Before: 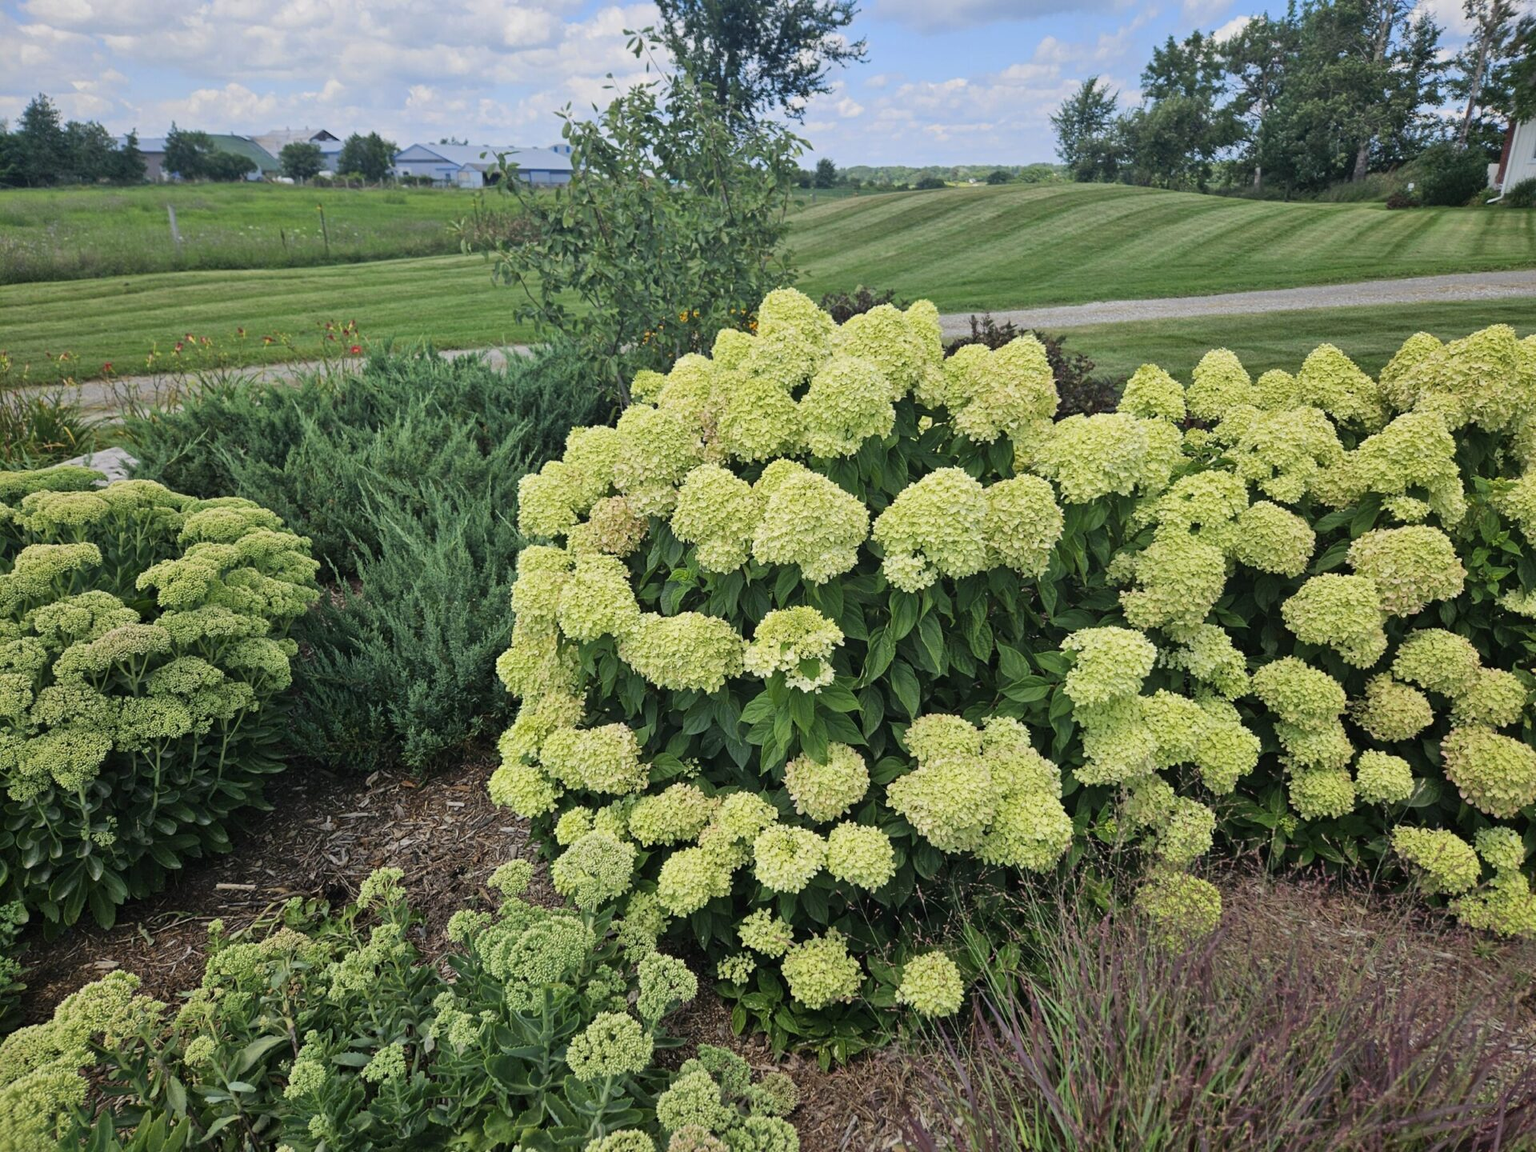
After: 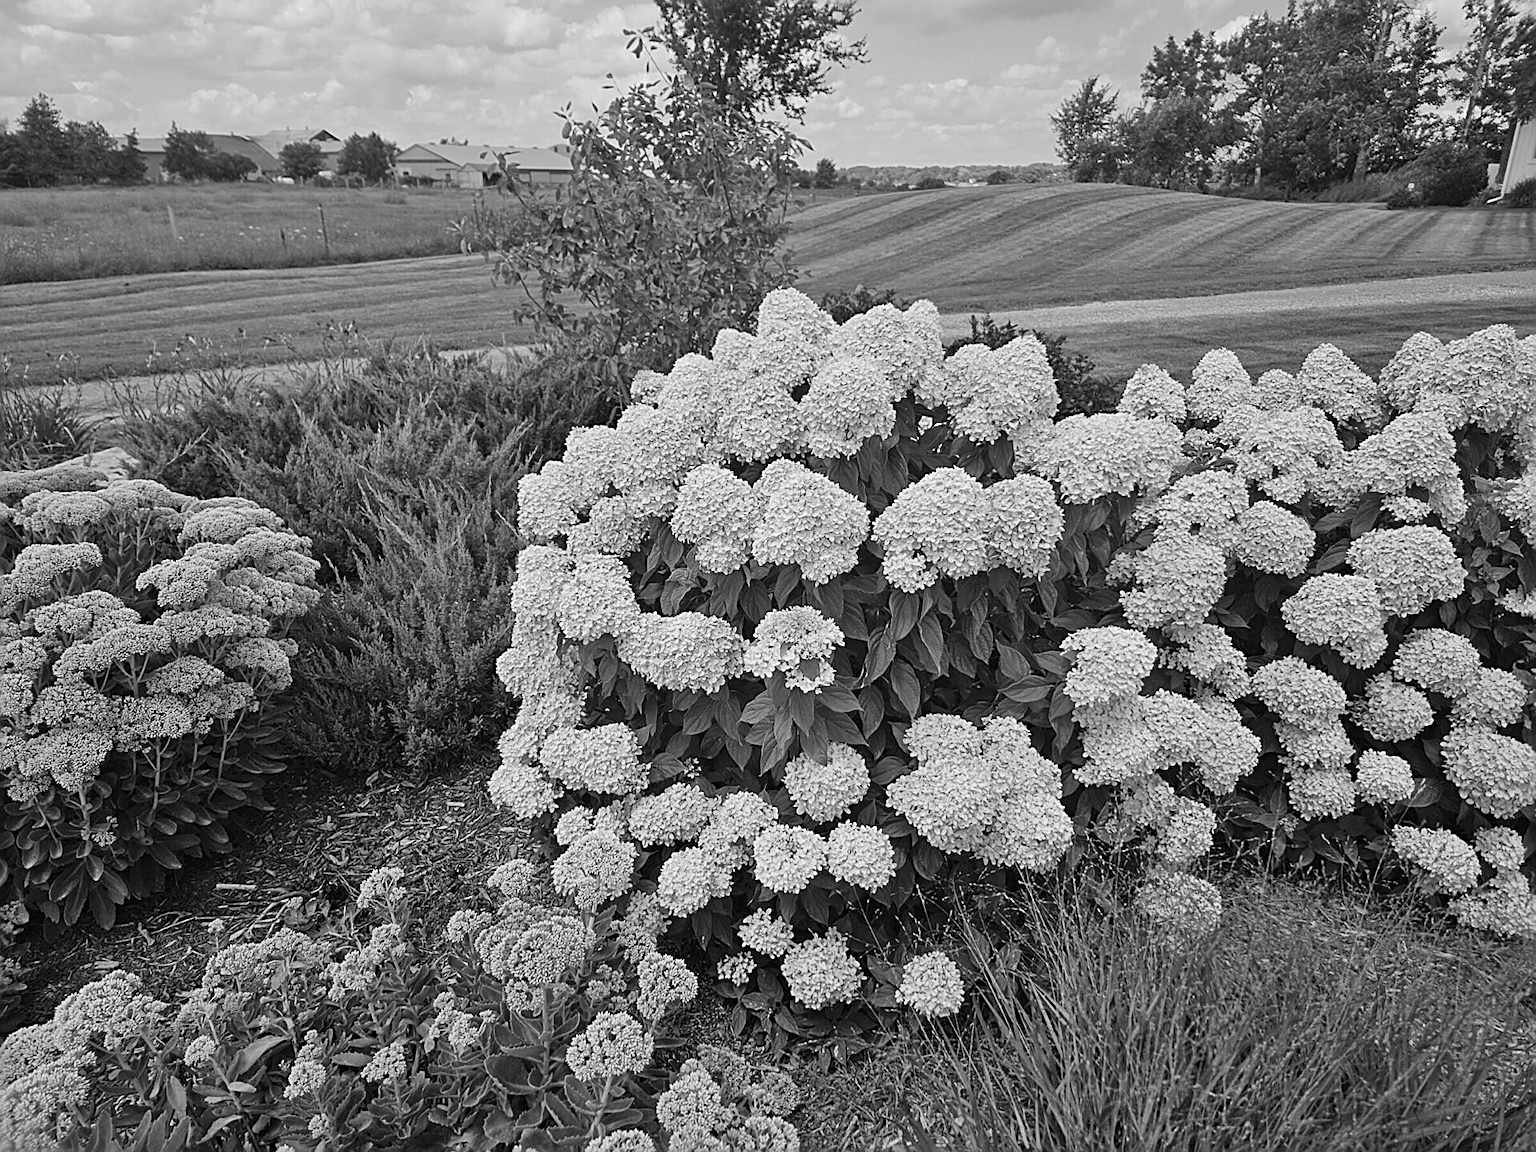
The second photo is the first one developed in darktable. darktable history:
sharpen: amount 0.901
monochrome: on, module defaults
